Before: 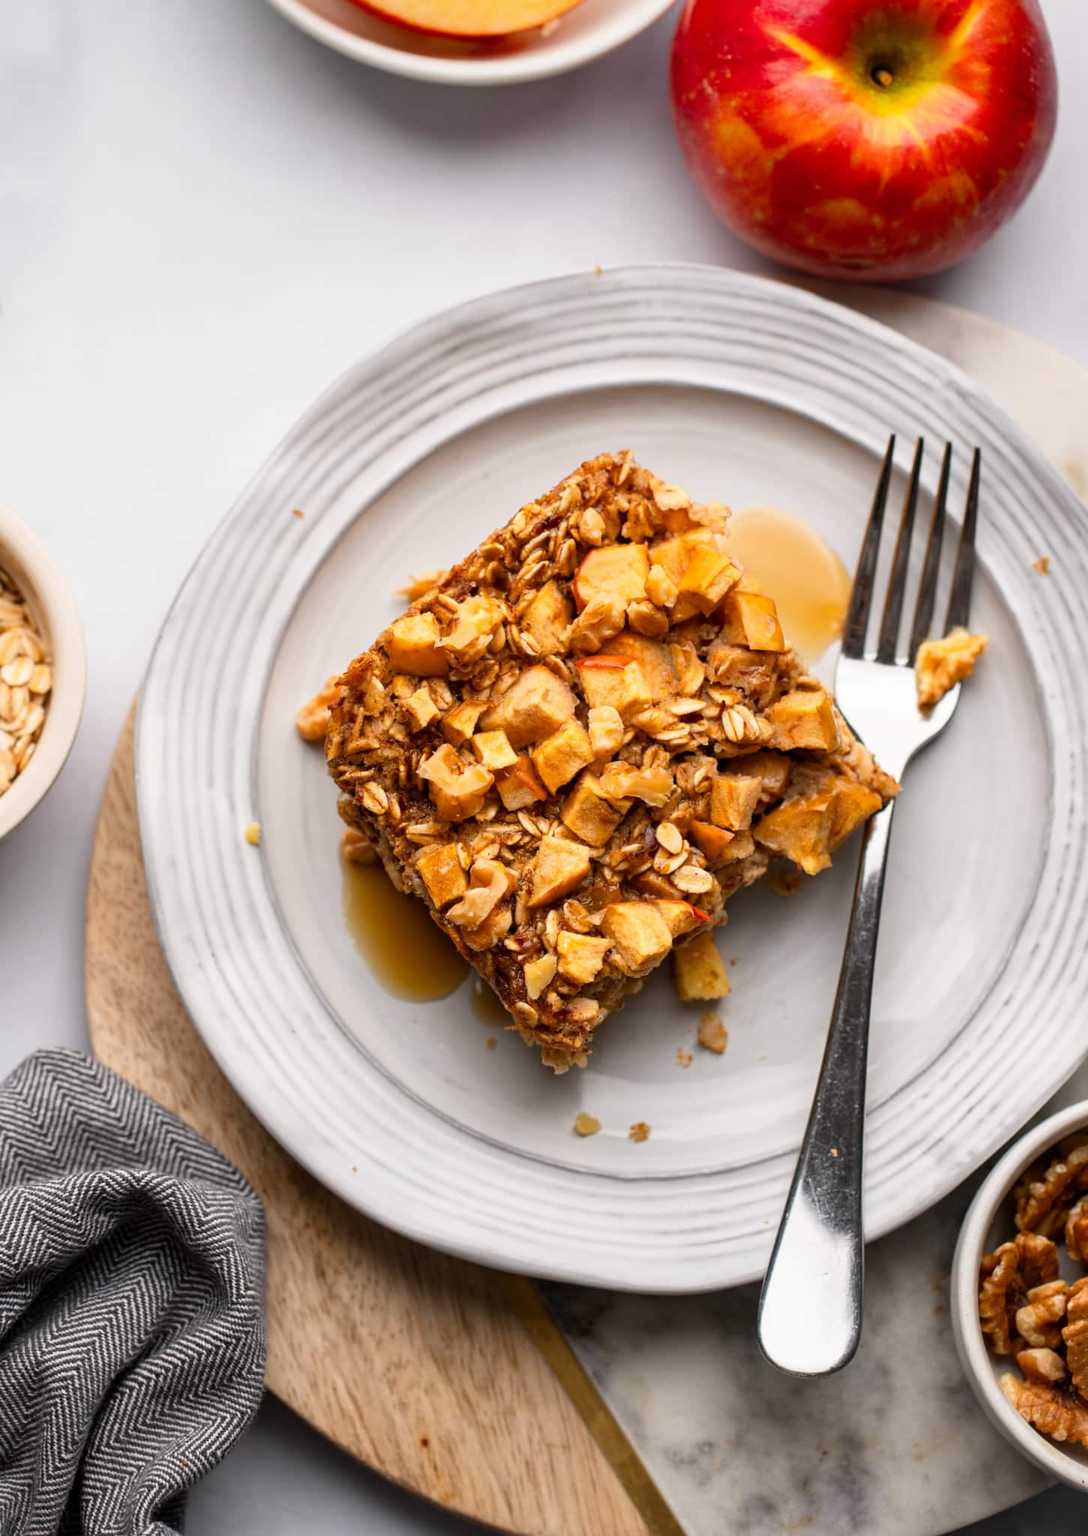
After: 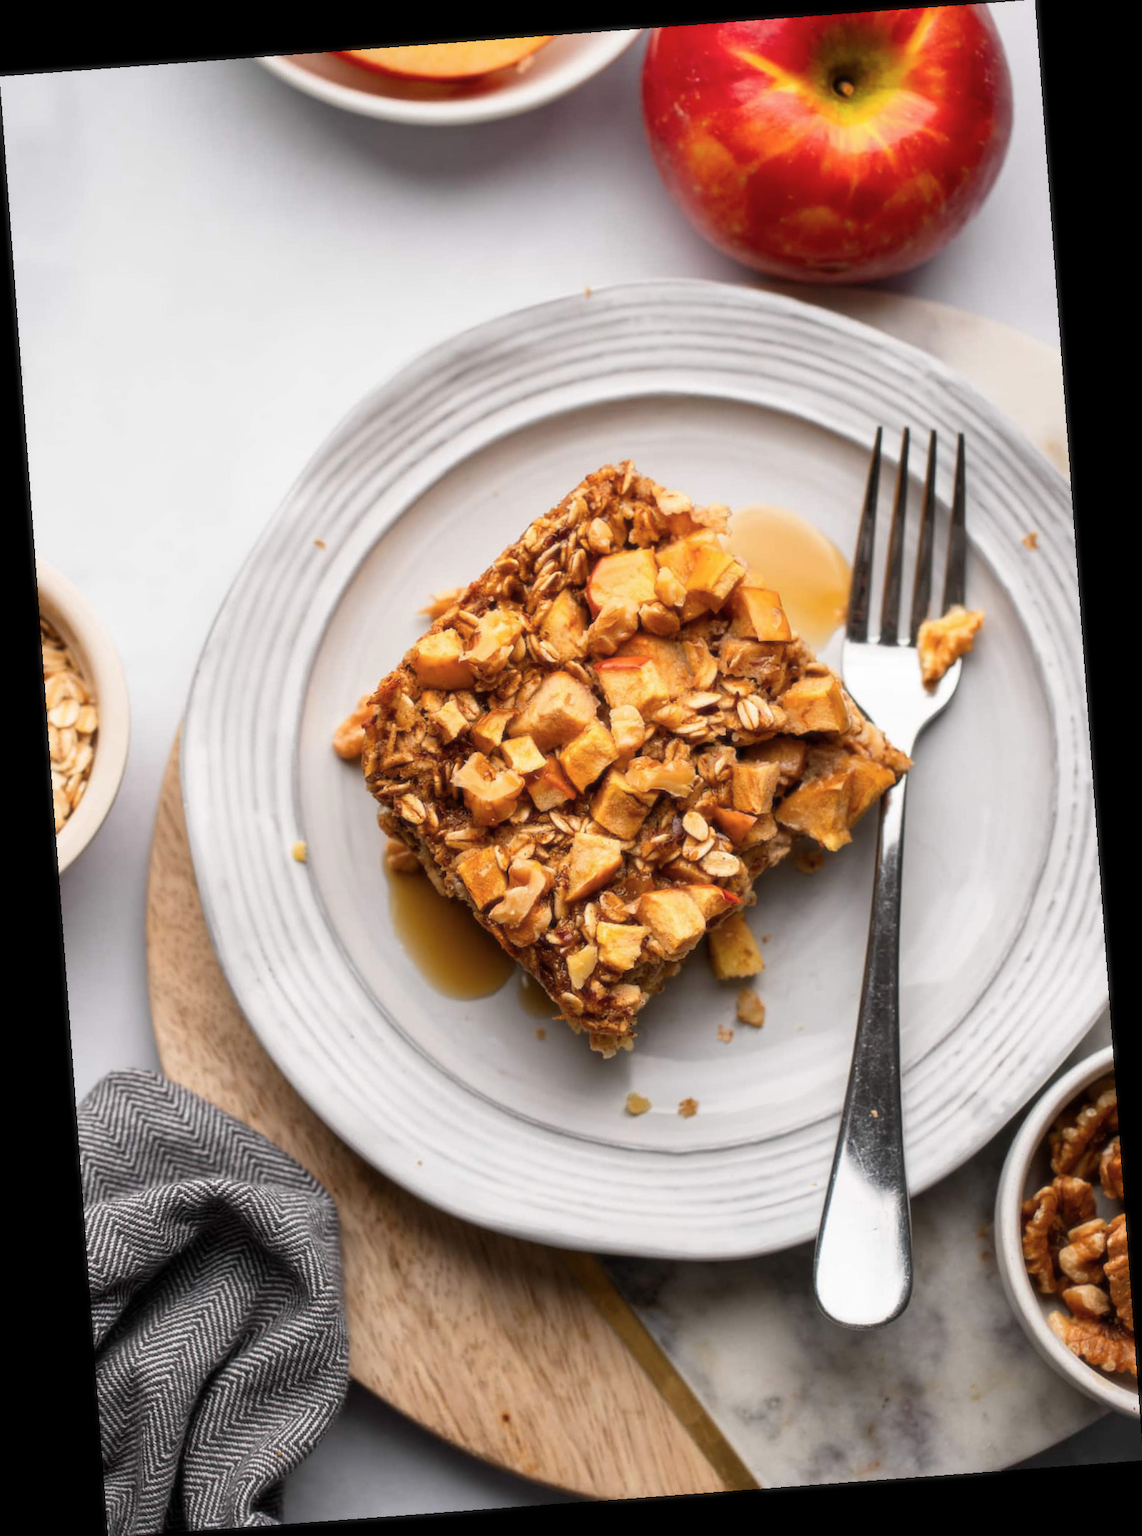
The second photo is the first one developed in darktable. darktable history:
soften: size 10%, saturation 50%, brightness 0.2 EV, mix 10%
rotate and perspective: rotation -4.25°, automatic cropping off
